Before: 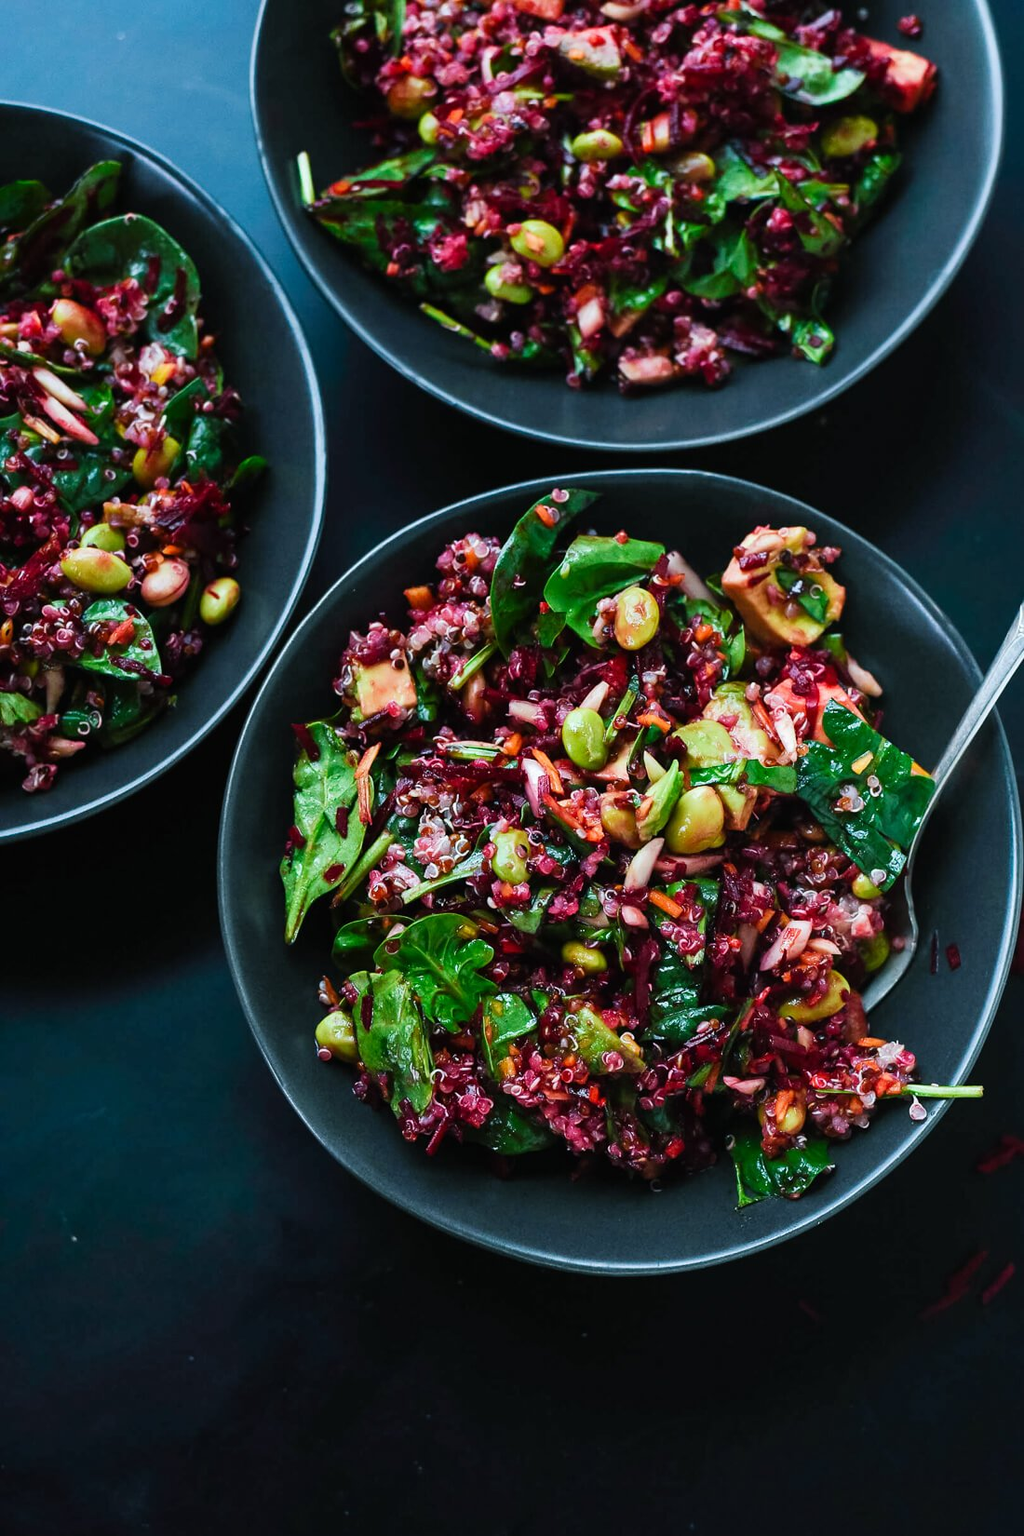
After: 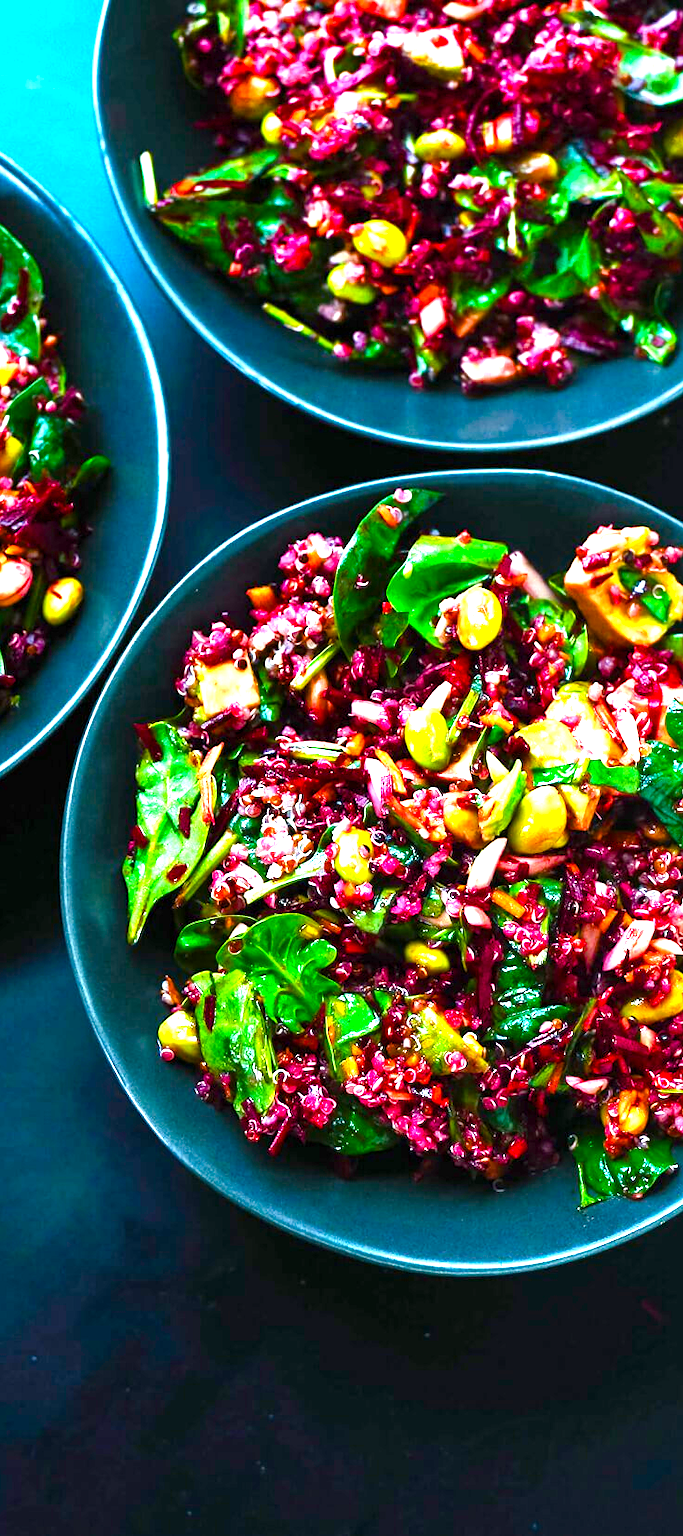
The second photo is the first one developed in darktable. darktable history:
exposure: black level correction 0.001, exposure 1.731 EV, compensate exposure bias true, compensate highlight preservation false
crop and rotate: left 15.365%, right 17.894%
color balance rgb: linear chroma grading › global chroma 15.149%, perceptual saturation grading › global saturation 38.79%, perceptual saturation grading › highlights -25.652%, perceptual saturation grading › mid-tones 34.768%, perceptual saturation grading › shadows 34.852%, contrast 4.835%
